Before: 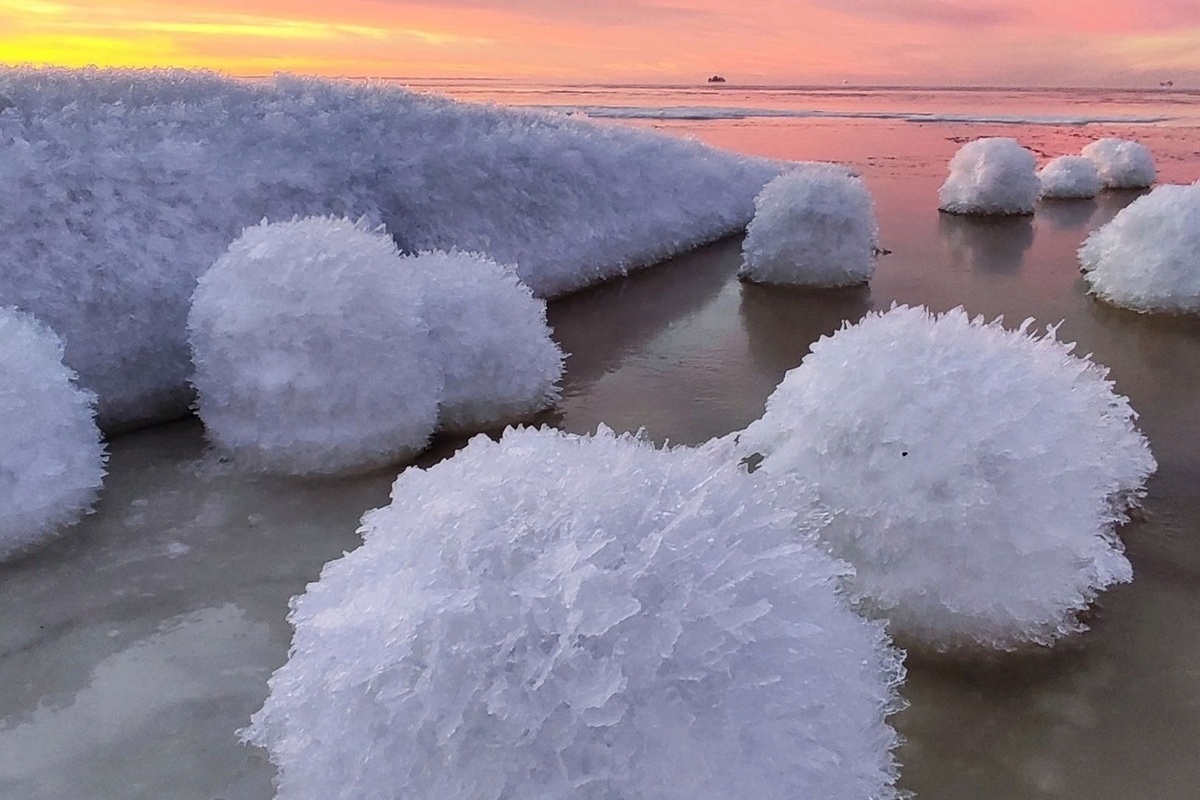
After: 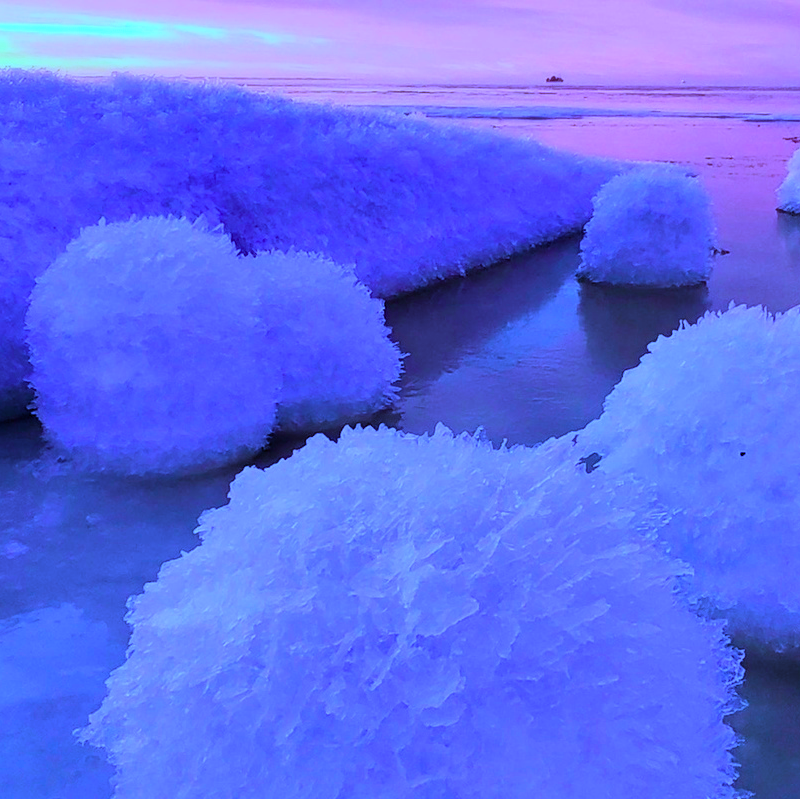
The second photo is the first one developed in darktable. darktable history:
crop and rotate: left 13.537%, right 19.796%
color calibration: output R [0.948, 0.091, -0.04, 0], output G [-0.3, 1.384, -0.085, 0], output B [-0.108, 0.061, 1.08, 0], illuminant as shot in camera, x 0.484, y 0.43, temperature 2405.29 K
